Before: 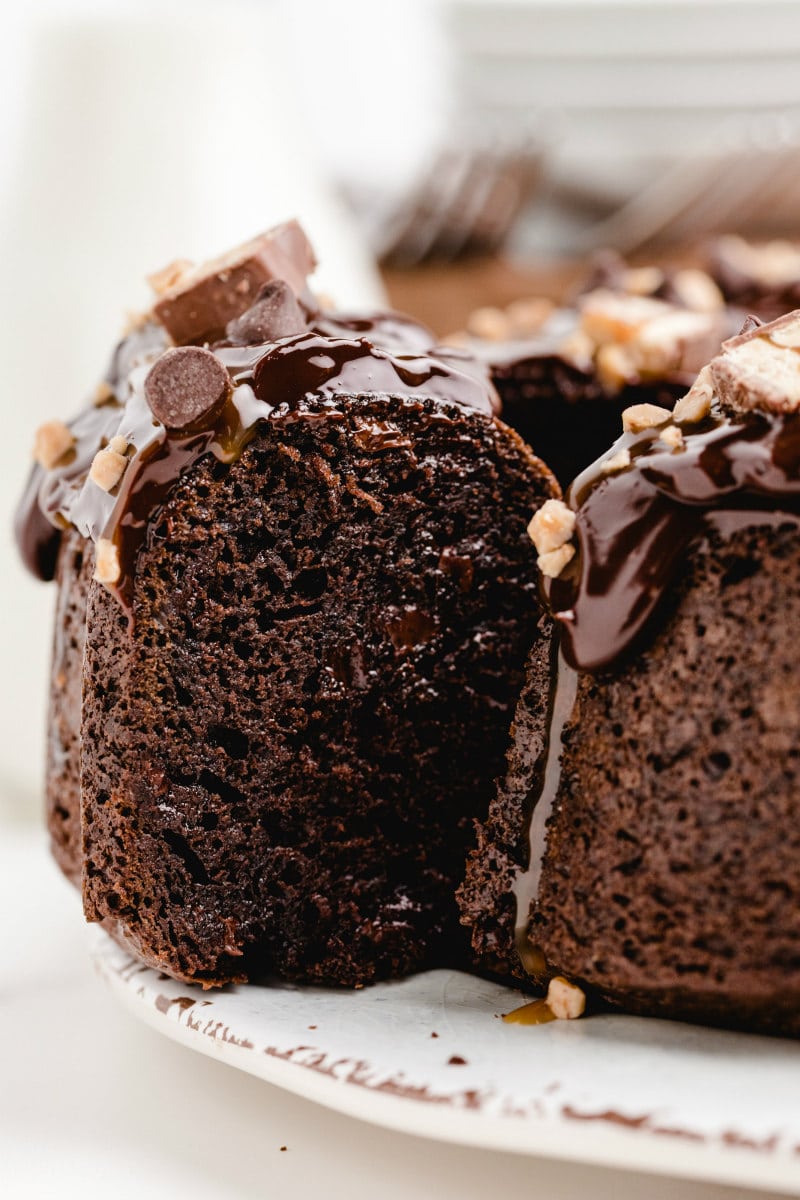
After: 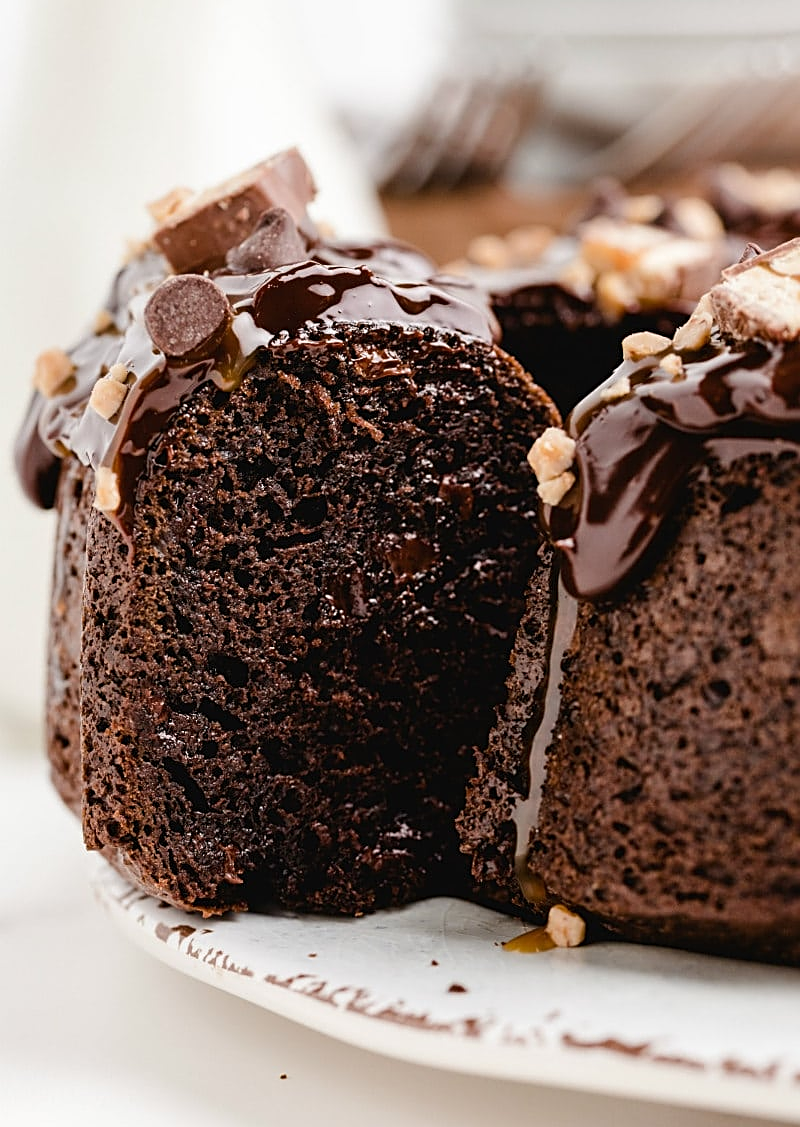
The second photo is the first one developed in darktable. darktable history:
sharpen: on, module defaults
crop and rotate: top 6.021%
